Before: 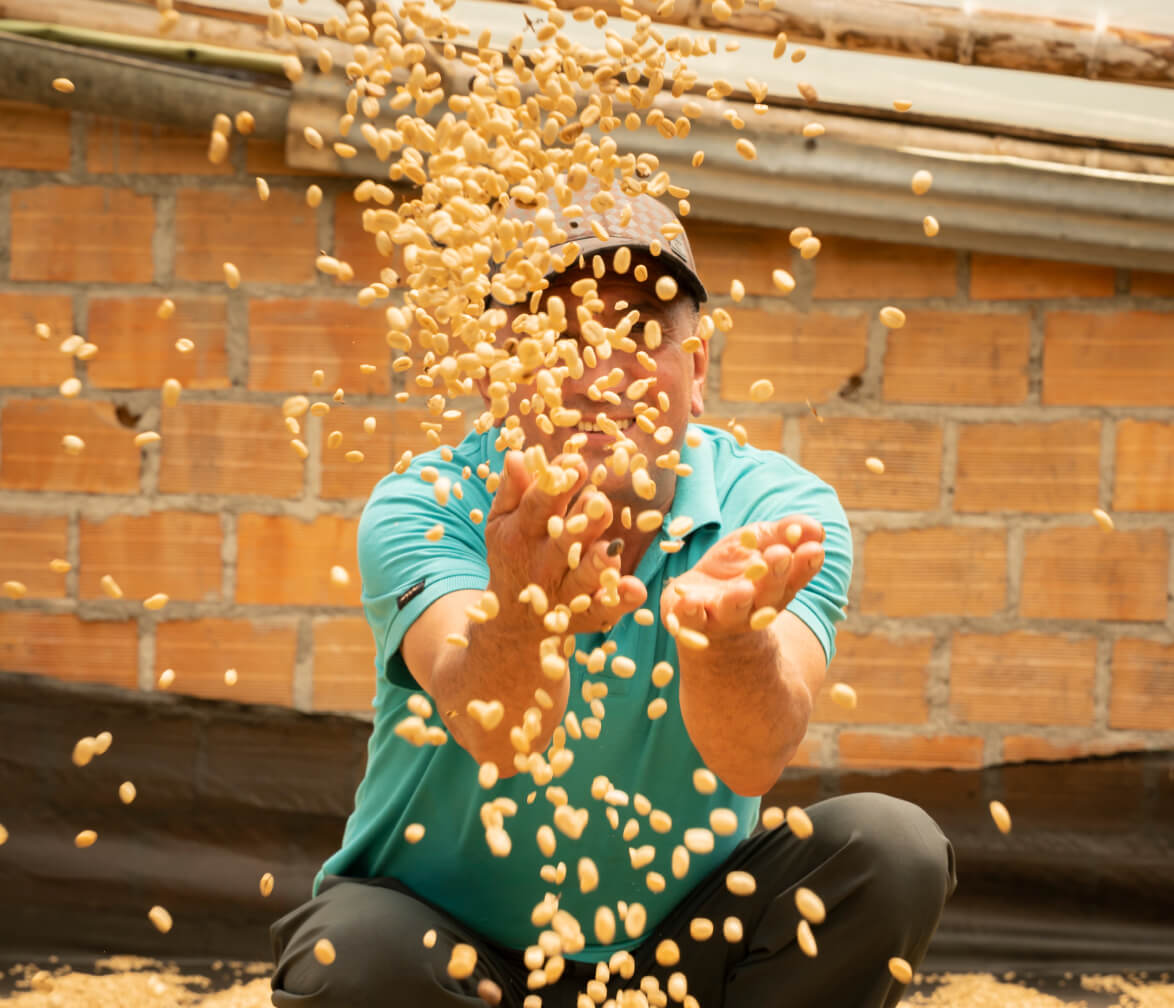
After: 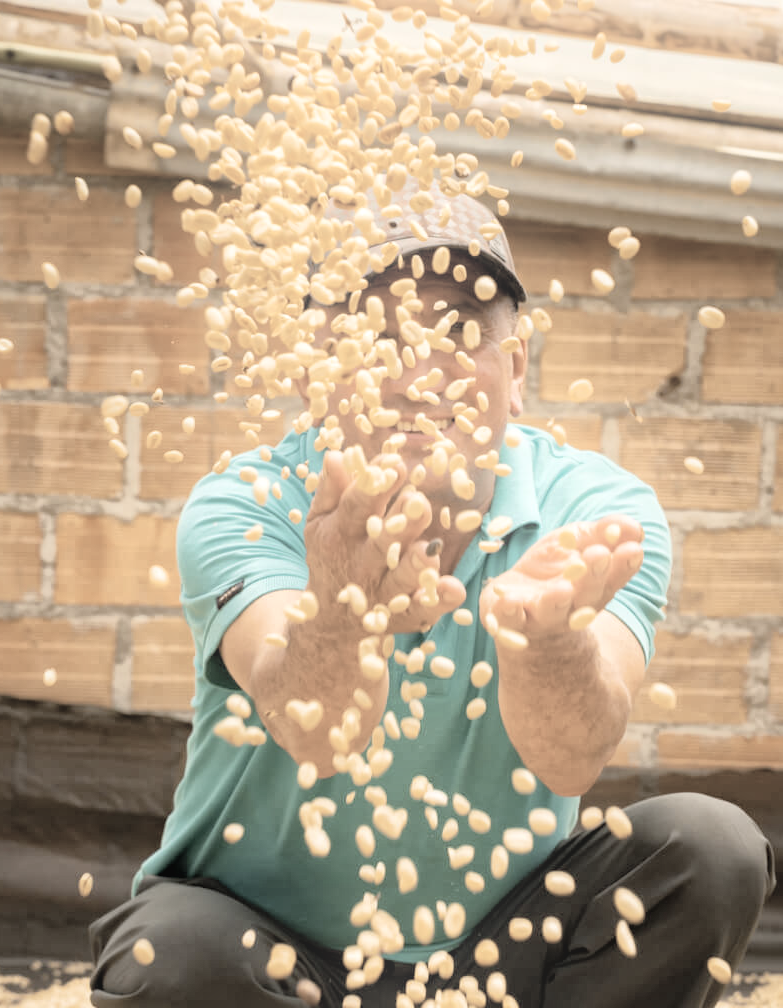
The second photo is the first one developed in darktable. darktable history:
global tonemap: drago (1, 100), detail 1
exposure: black level correction 0, exposure 0.7 EV, compensate exposure bias true, compensate highlight preservation false
haze removal: compatibility mode true, adaptive false
crop and rotate: left 15.446%, right 17.836%
color balance rgb: perceptual saturation grading › global saturation 20%, global vibrance 20%
color correction: saturation 0.3
bloom: size 16%, threshold 98%, strength 20%
